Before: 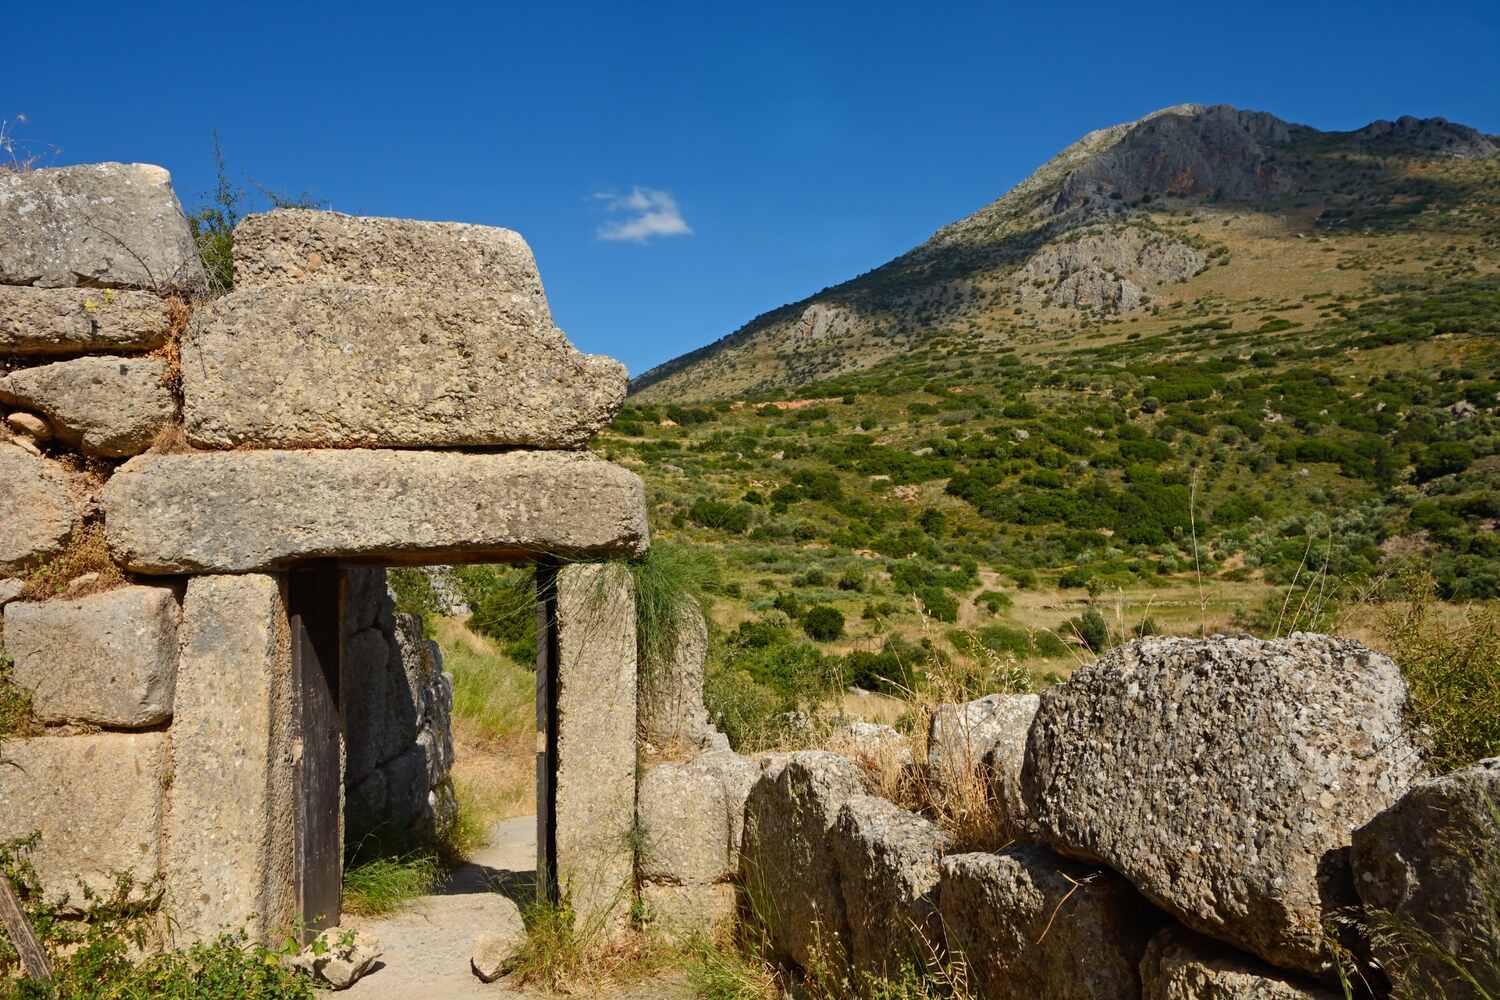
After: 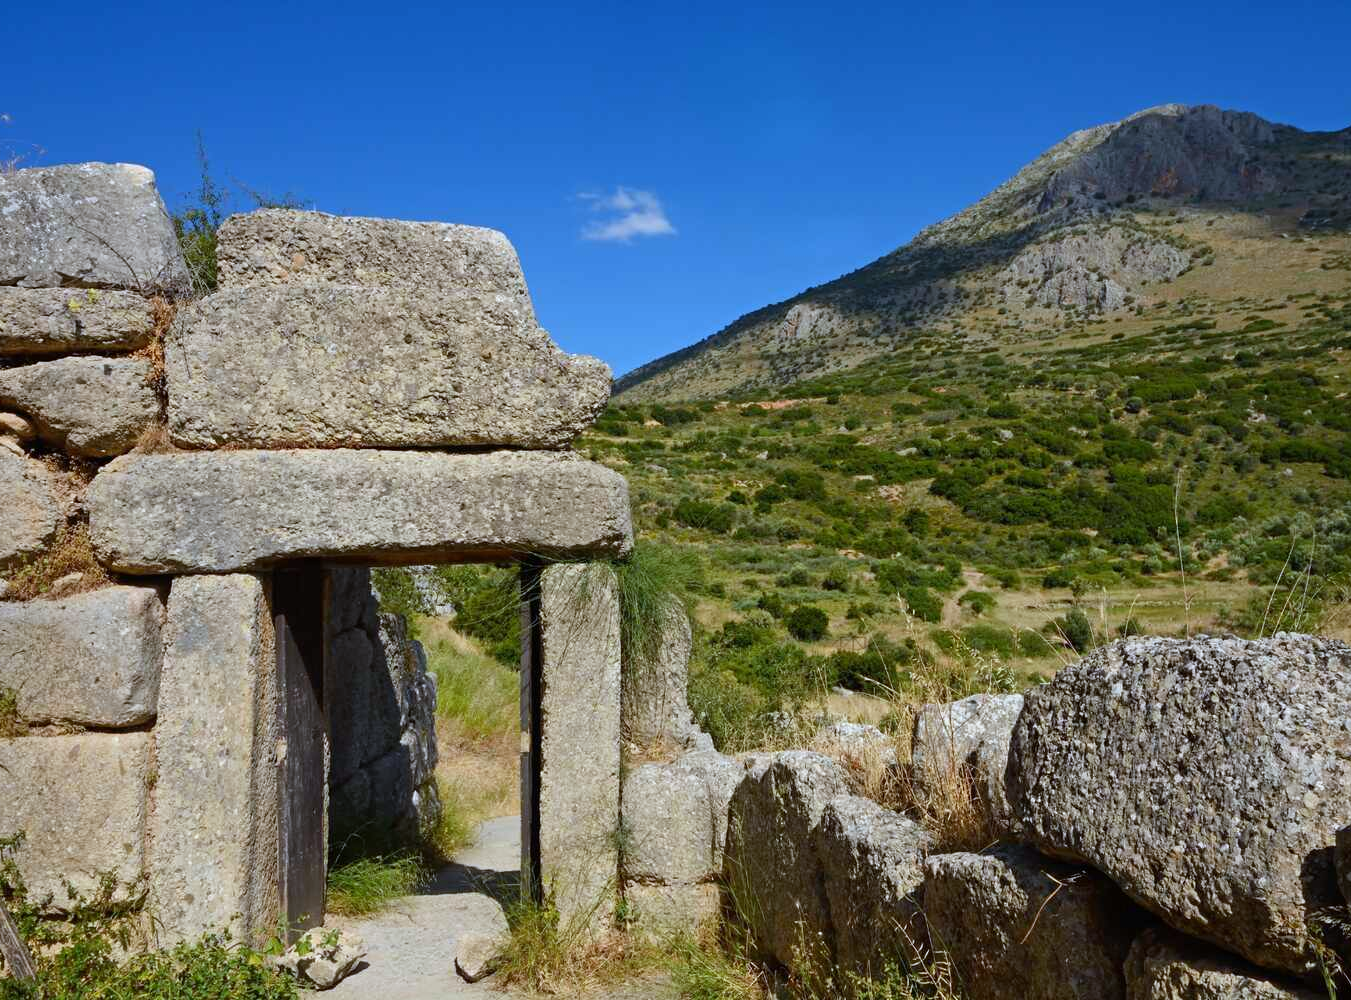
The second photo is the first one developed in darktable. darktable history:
crop and rotate: left 1.088%, right 8.807%
white balance: red 0.926, green 1.003, blue 1.133
